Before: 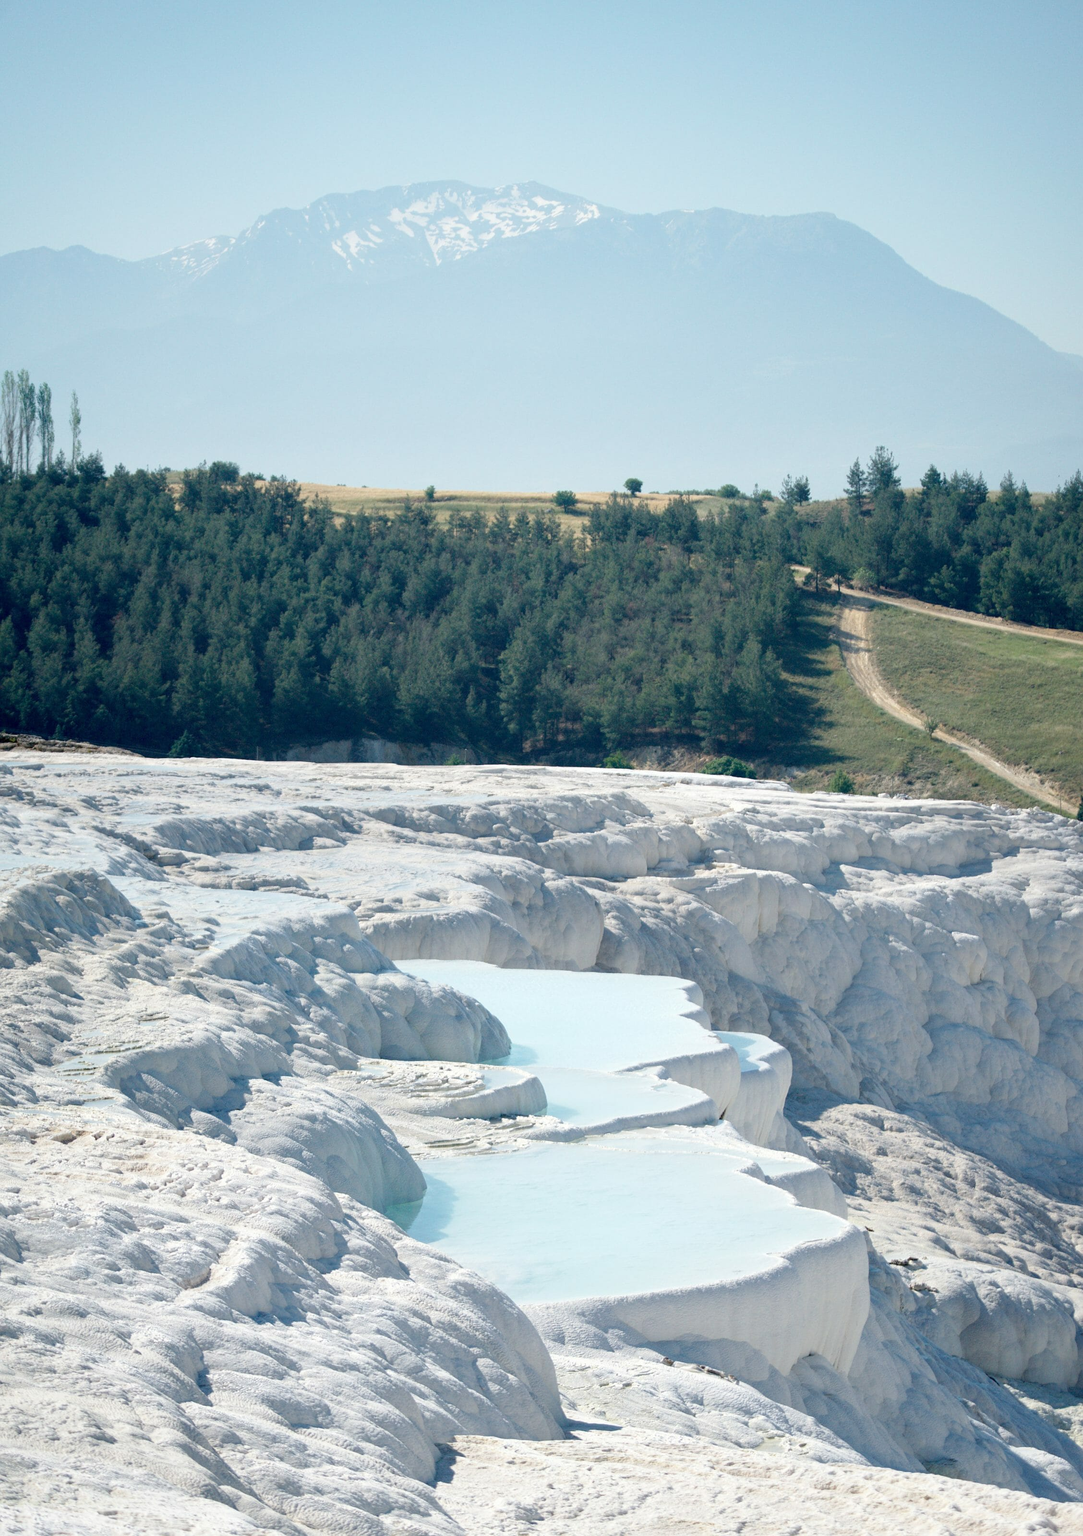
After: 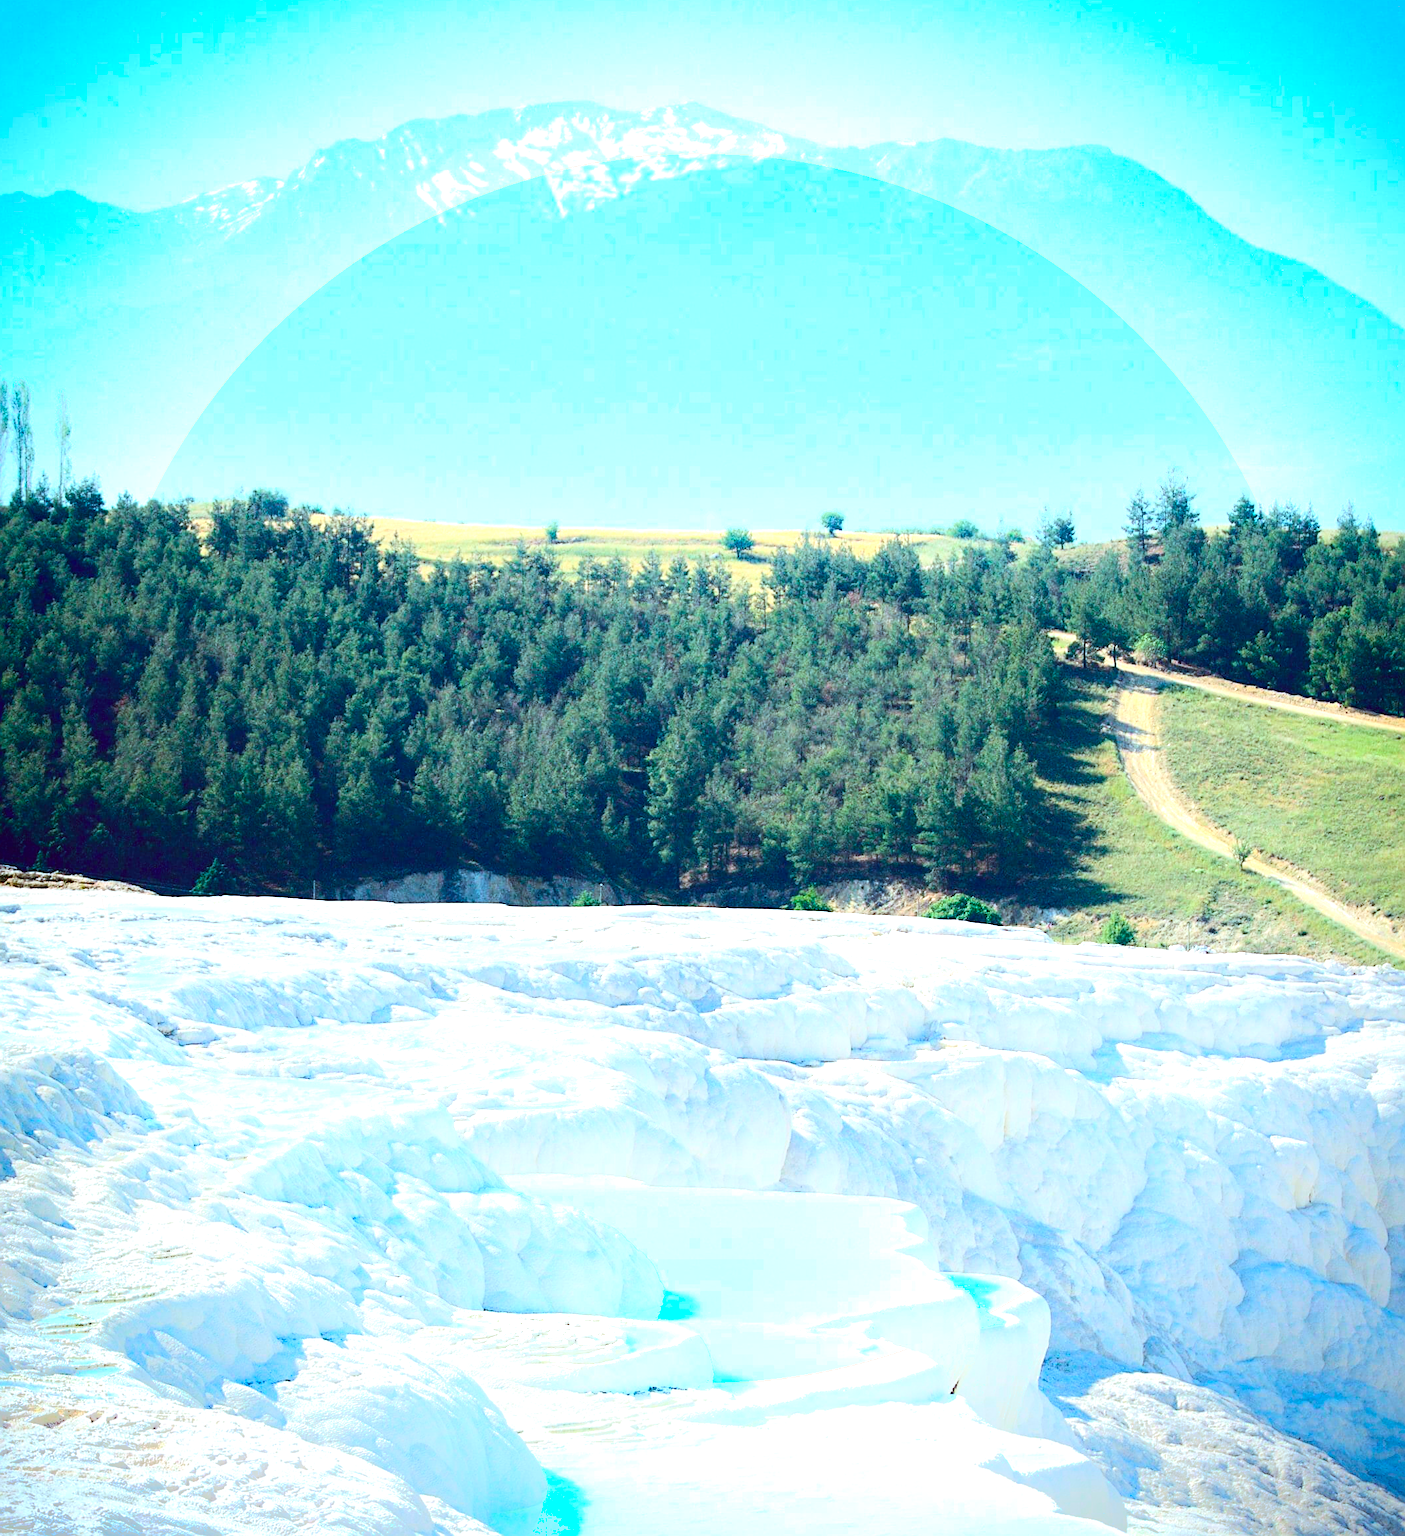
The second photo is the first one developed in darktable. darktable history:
color correction: highlights a* -5.45, highlights b* 9.8, shadows a* 9.71, shadows b* 24.67
exposure: black level correction 0, exposure 1.001 EV, compensate exposure bias true, compensate highlight preservation false
crop: left 2.741%, top 6.992%, right 2.971%, bottom 20.364%
shadows and highlights: shadows -22.46, highlights 44.31, soften with gaussian
color calibration: illuminant as shot in camera, x 0.358, y 0.373, temperature 4628.91 K
contrast brightness saturation: contrast 0.267, brightness 0.023, saturation 0.871
vignetting: saturation 0.365, unbound false
sharpen: on, module defaults
